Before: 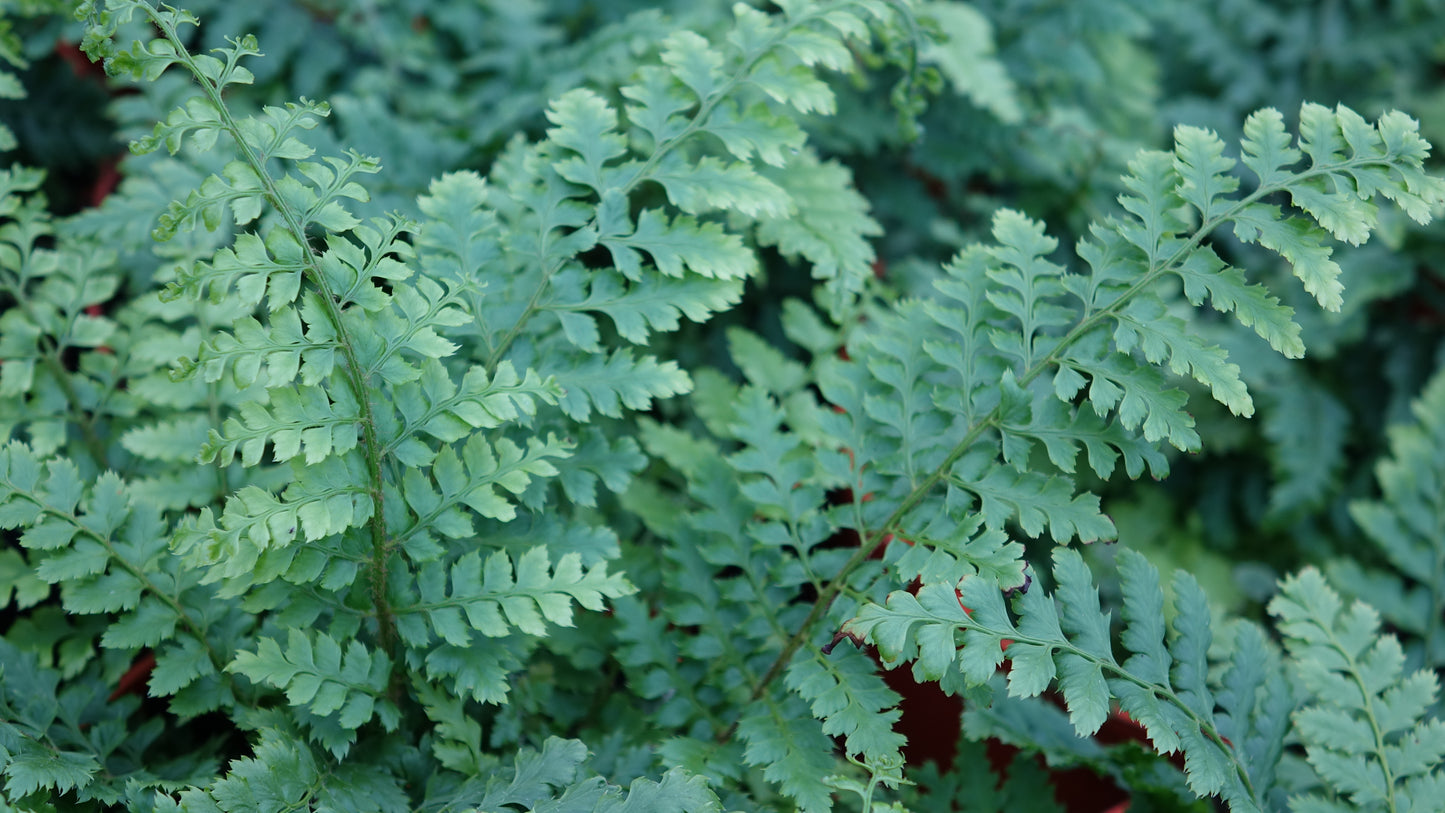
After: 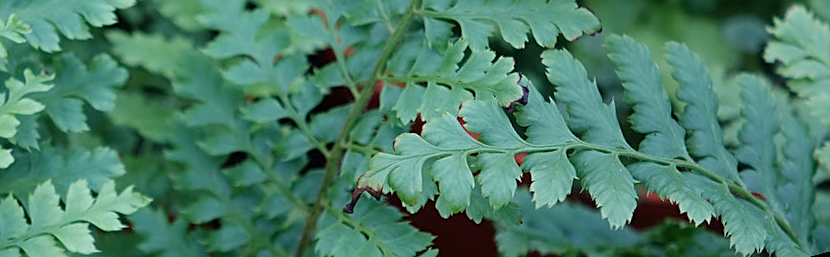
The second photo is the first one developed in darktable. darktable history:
rotate and perspective: rotation -14.8°, crop left 0.1, crop right 0.903, crop top 0.25, crop bottom 0.748
crop and rotate: left 35.509%, top 50.238%, bottom 4.934%
sharpen: on, module defaults
